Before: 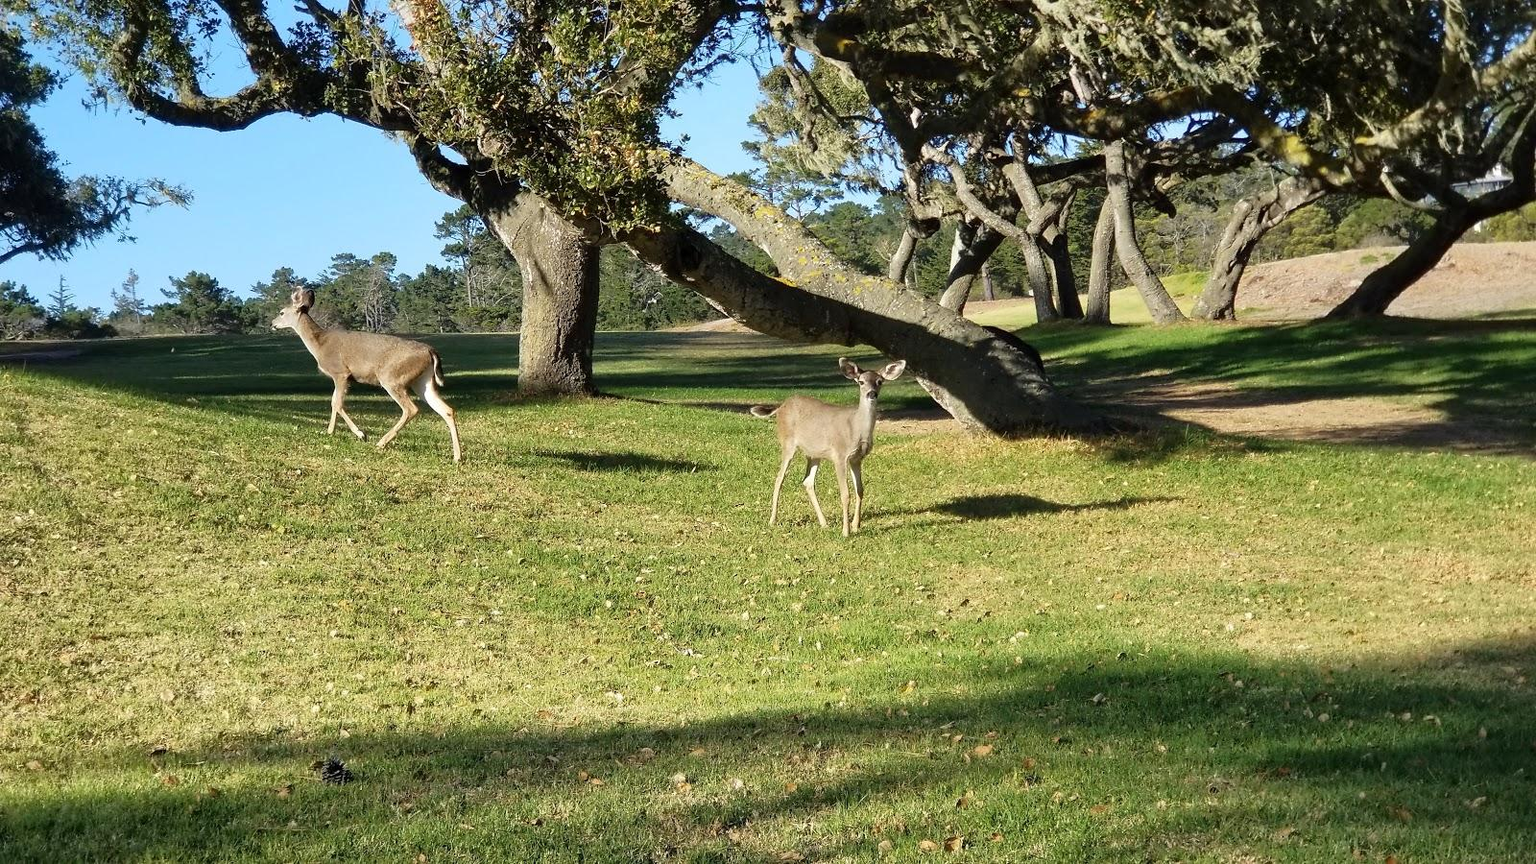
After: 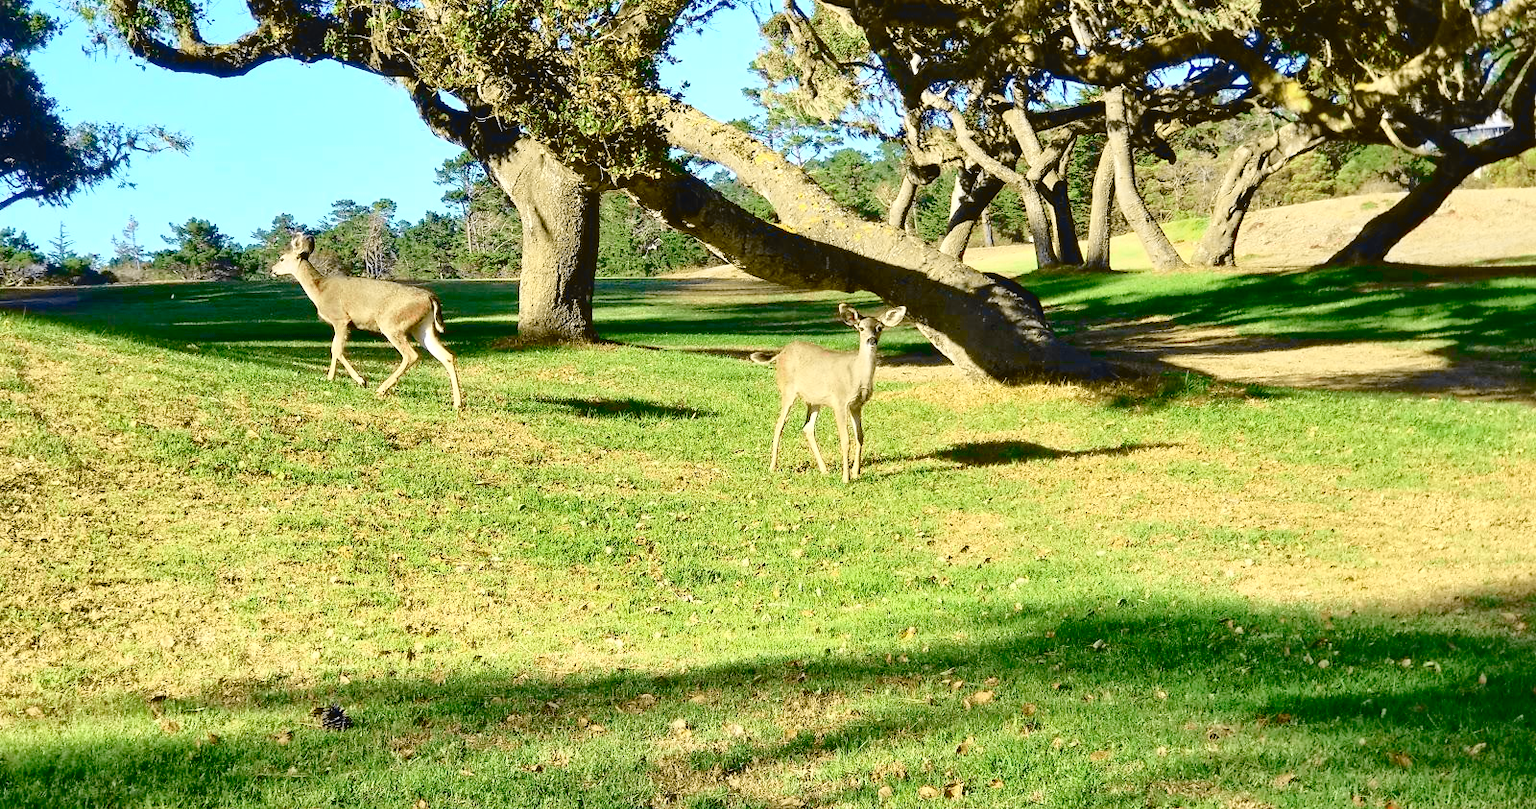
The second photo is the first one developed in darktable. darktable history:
levels: levels [0, 0.397, 0.955]
exposure: exposure -0.068 EV, compensate exposure bias true, compensate highlight preservation false
shadows and highlights: soften with gaussian
tone curve: curves: ch0 [(0, 0.011) (0.053, 0.026) (0.174, 0.115) (0.398, 0.444) (0.673, 0.775) (0.829, 0.906) (0.991, 0.981)]; ch1 [(0, 0) (0.276, 0.206) (0.409, 0.383) (0.473, 0.458) (0.492, 0.499) (0.521, 0.502) (0.546, 0.543) (0.585, 0.617) (0.659, 0.686) (0.78, 0.8) (1, 1)]; ch2 [(0, 0) (0.438, 0.449) (0.473, 0.469) (0.503, 0.5) (0.523, 0.538) (0.562, 0.598) (0.612, 0.635) (0.695, 0.713) (1, 1)], color space Lab, independent channels, preserve colors none
crop and rotate: top 6.291%
